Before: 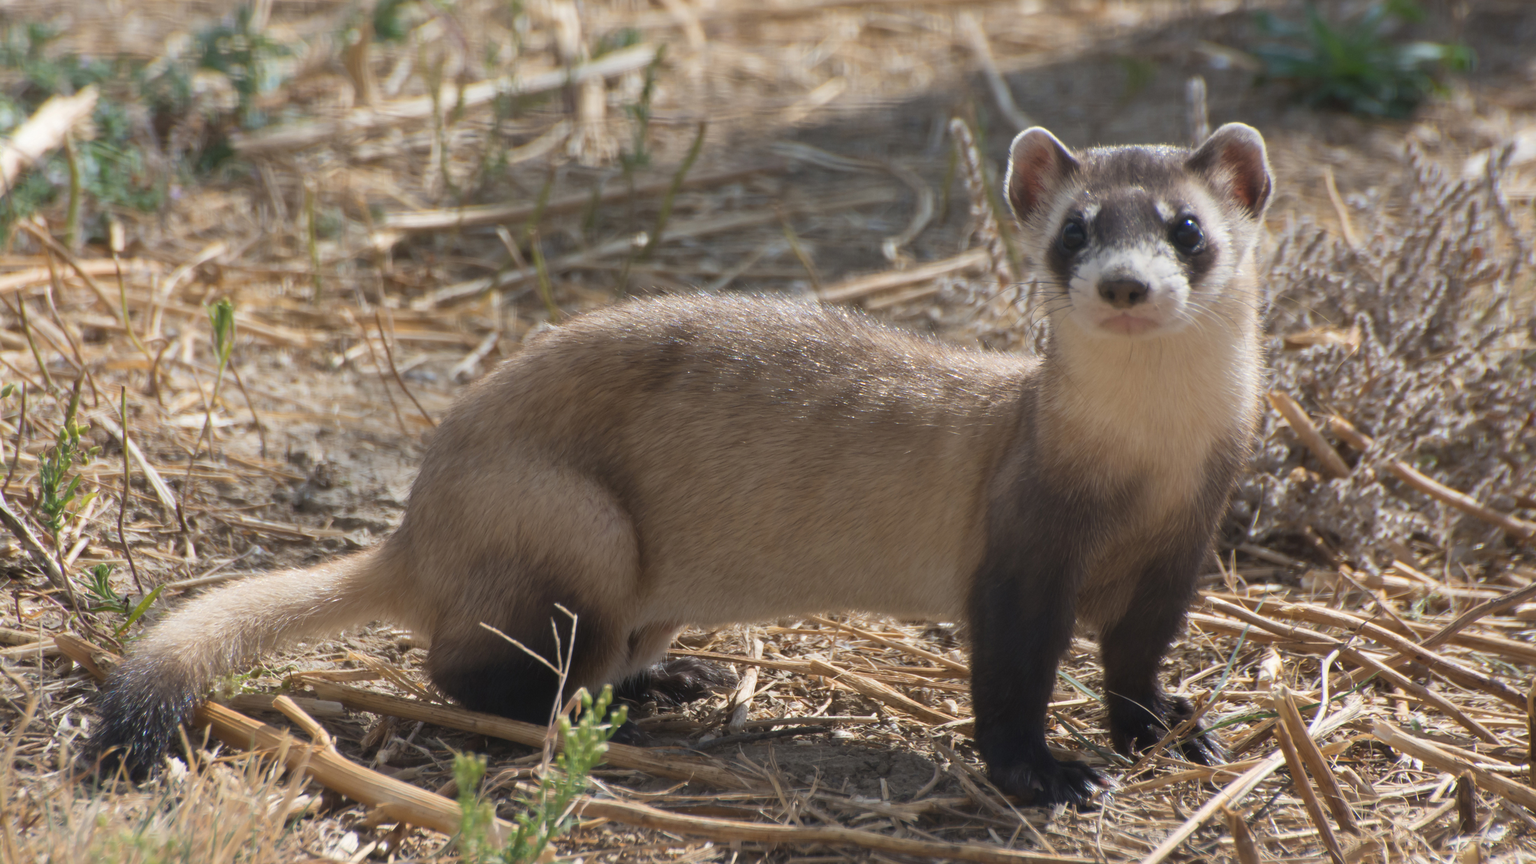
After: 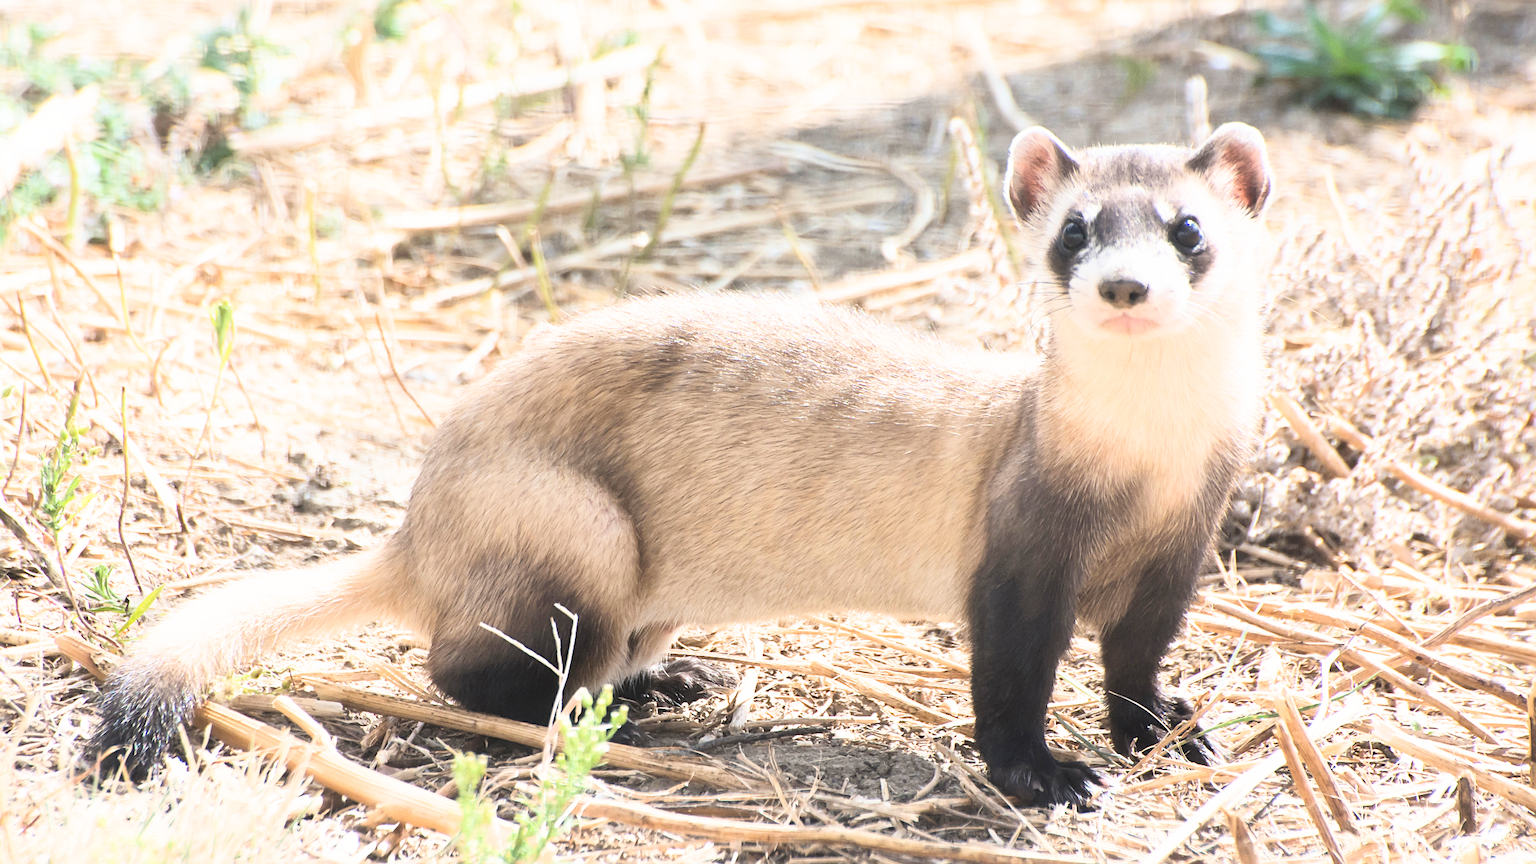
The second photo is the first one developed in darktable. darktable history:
sigmoid: contrast 1.22, skew 0.65
white balance: emerald 1
sharpen: on, module defaults
exposure: exposure 2.04 EV, compensate highlight preservation false
tone curve: curves: ch0 [(0, 0) (0.137, 0.063) (0.255, 0.176) (0.502, 0.502) (0.749, 0.839) (1, 1)], color space Lab, linked channels, preserve colors none
